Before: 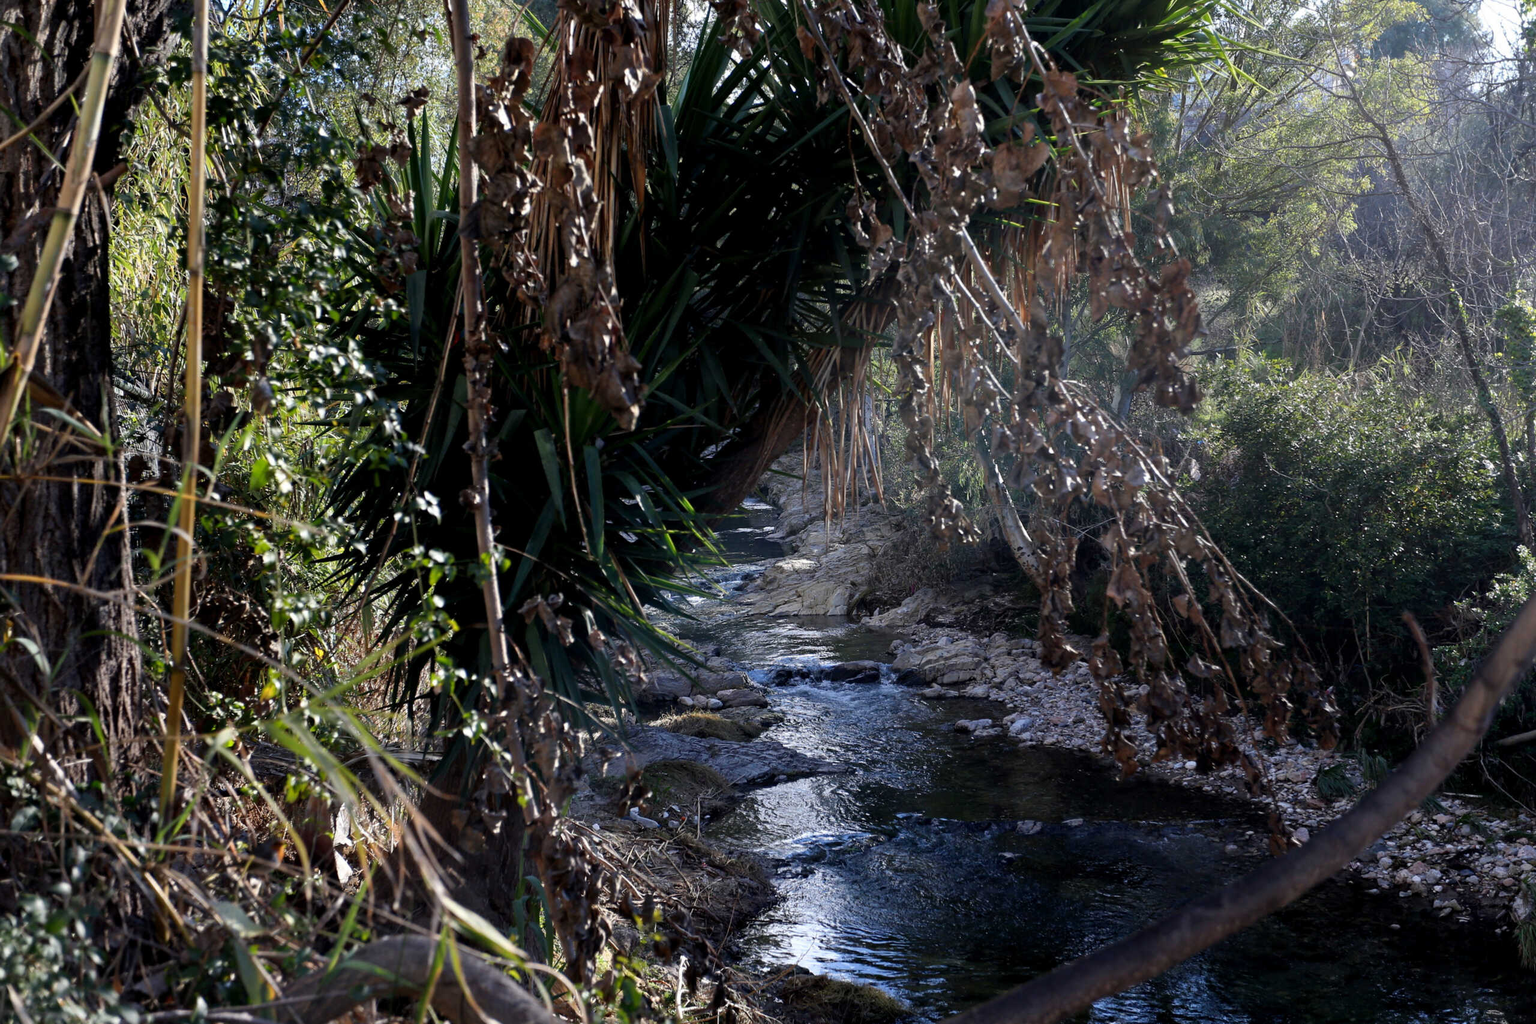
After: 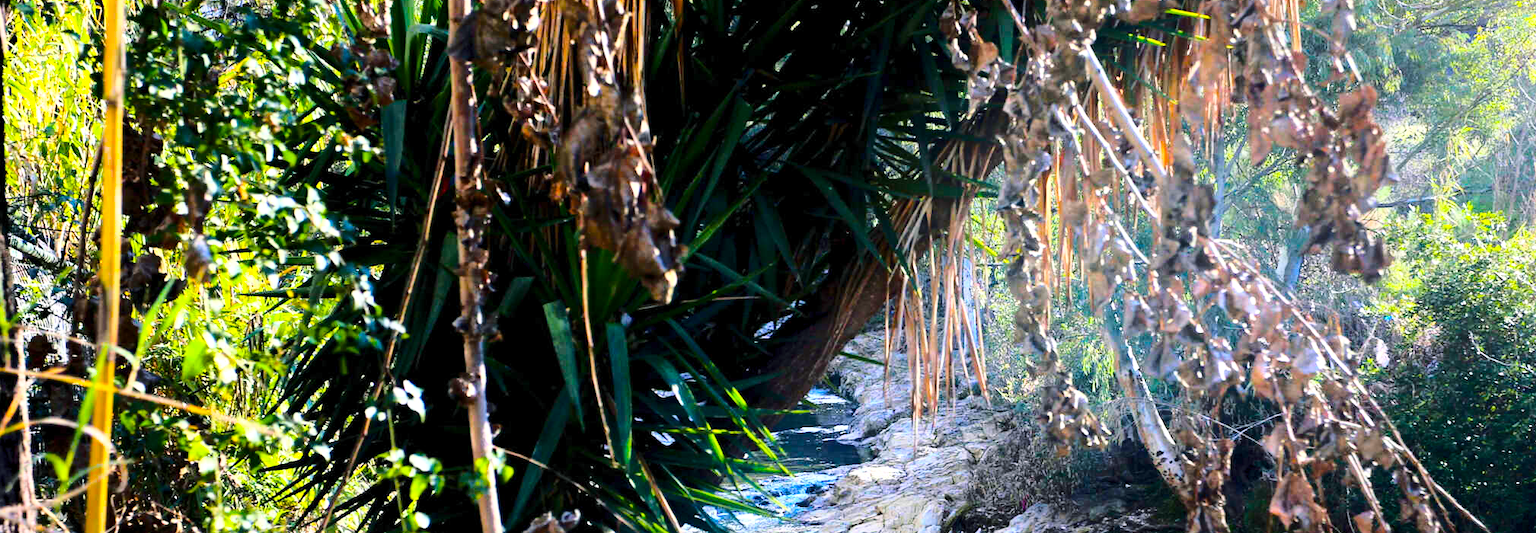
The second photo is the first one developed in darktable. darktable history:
crop: left 6.932%, top 18.73%, right 14.276%, bottom 40.147%
exposure: exposure 1 EV, compensate highlight preservation false
base curve: curves: ch0 [(0, 0) (0.032, 0.037) (0.105, 0.228) (0.435, 0.76) (0.856, 0.983) (1, 1)]
color balance rgb: shadows lift › luminance -7.989%, shadows lift › chroma 2.421%, shadows lift › hue 162.34°, linear chroma grading › global chroma 41.397%, perceptual saturation grading › global saturation 25.846%, global vibrance 10.019%
